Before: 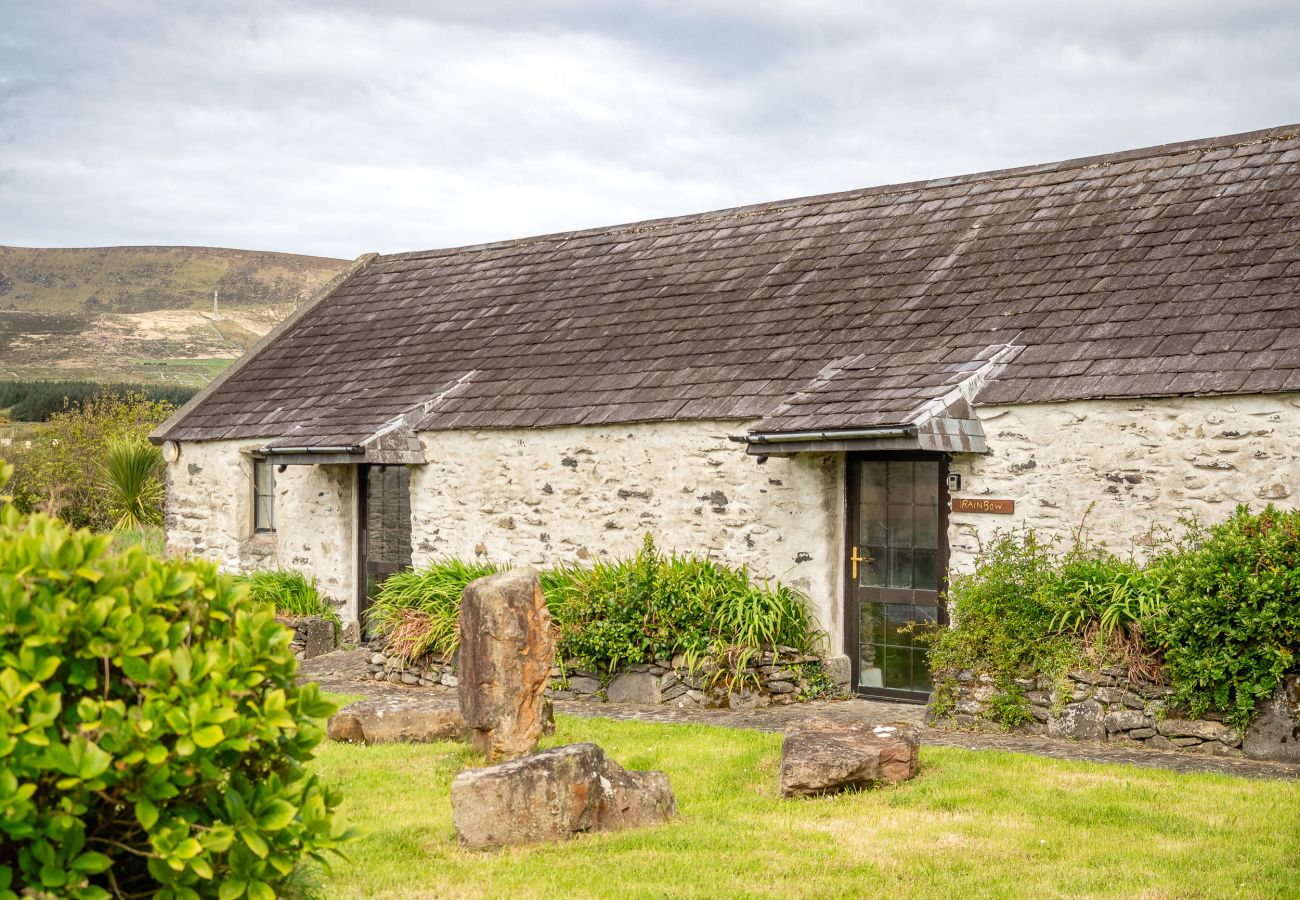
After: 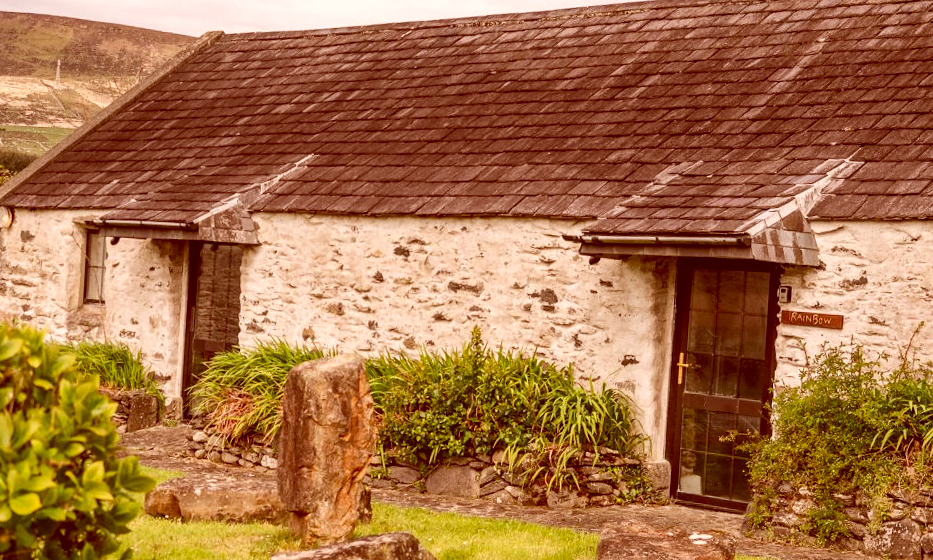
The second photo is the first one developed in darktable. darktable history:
crop and rotate: angle -3.37°, left 9.79%, top 20.73%, right 12.42%, bottom 11.82%
color correction: highlights a* 9.03, highlights b* 8.71, shadows a* 40, shadows b* 40, saturation 0.8
contrast brightness saturation: contrast 0.07, brightness -0.14, saturation 0.11
